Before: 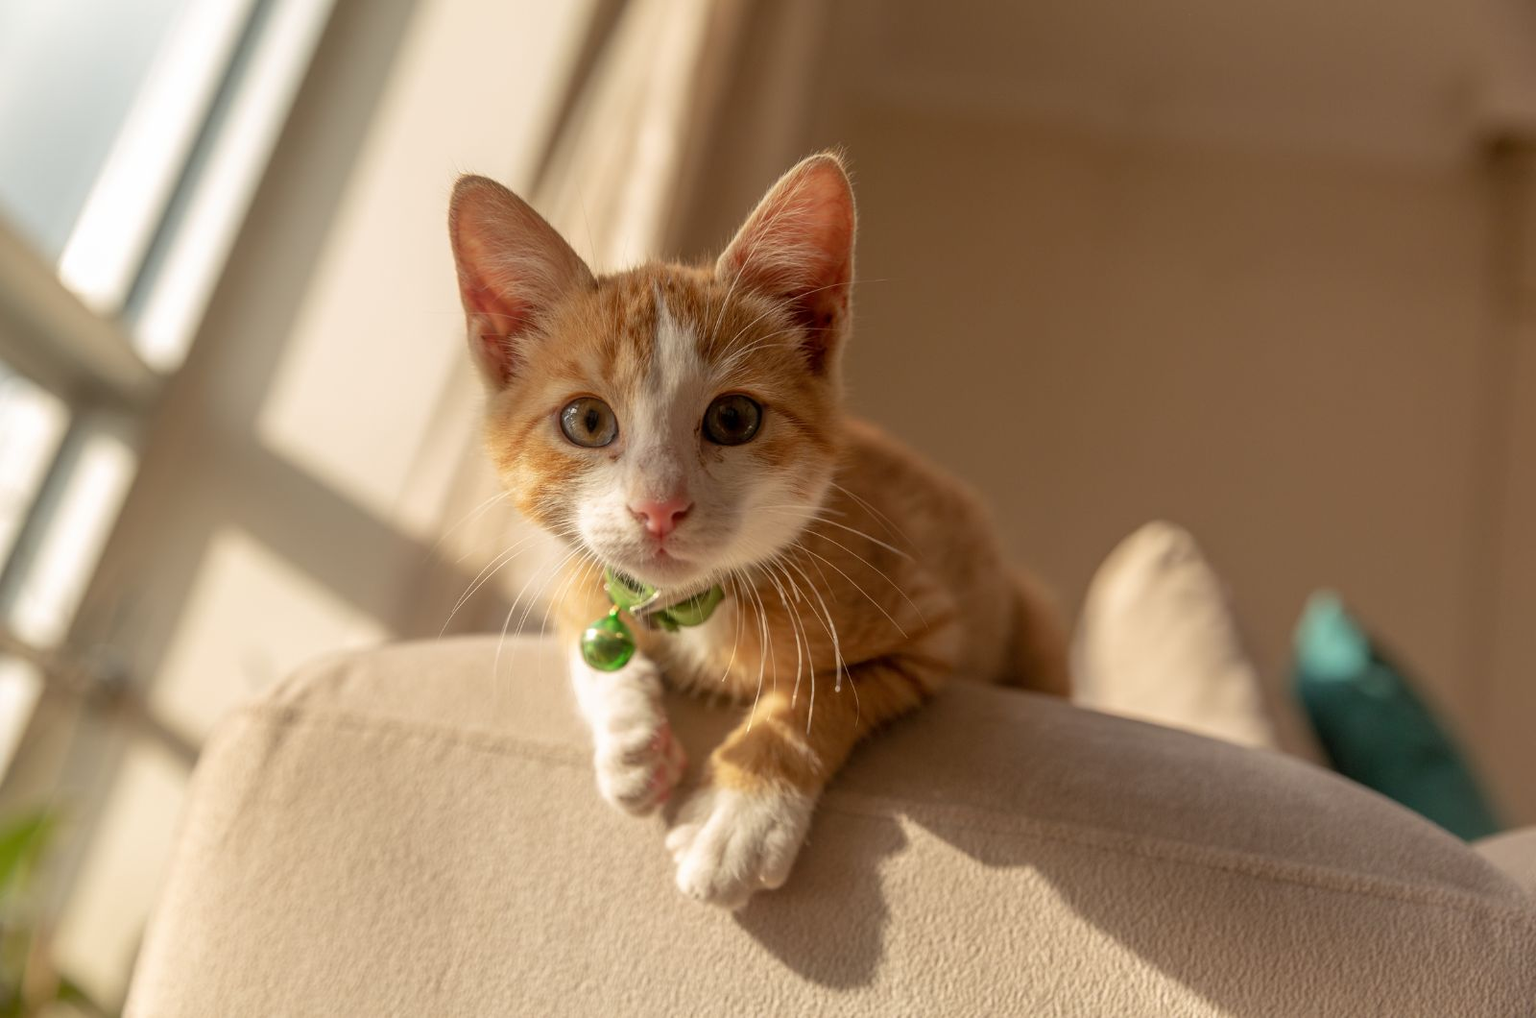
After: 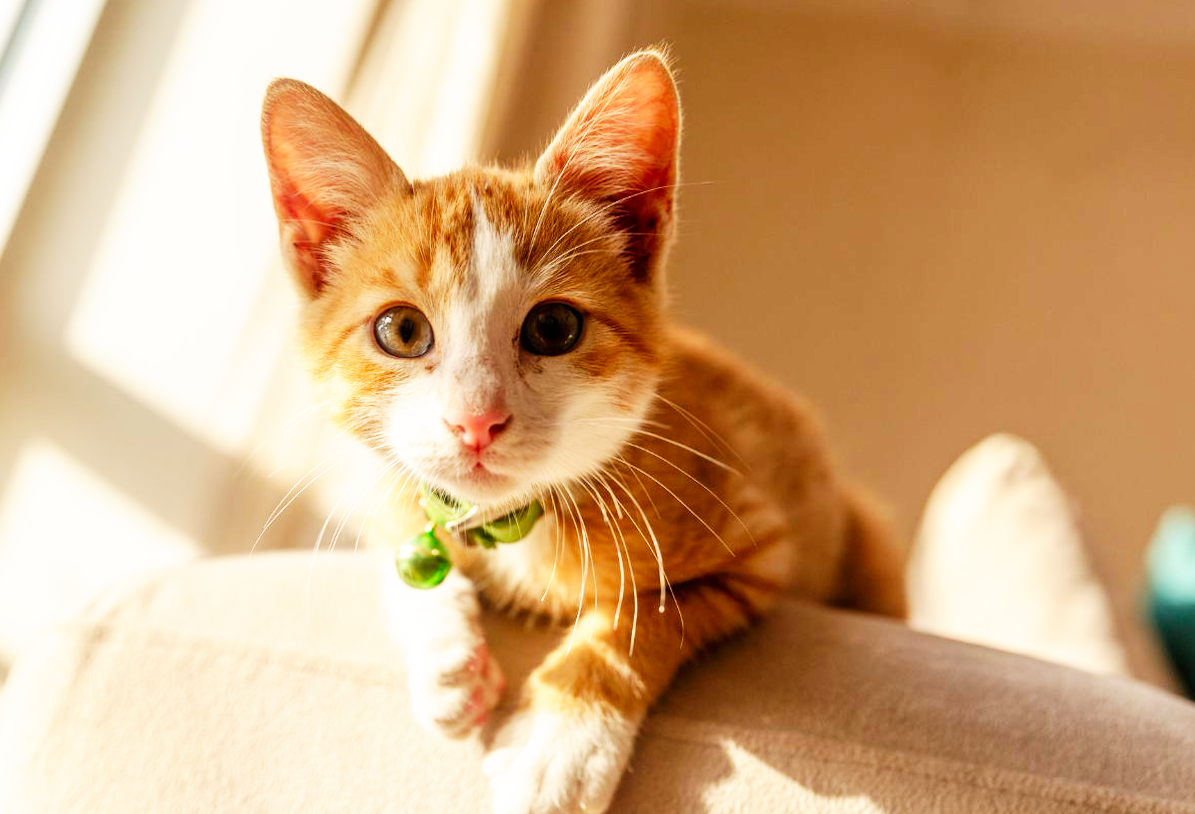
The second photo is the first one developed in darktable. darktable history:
crop and rotate: left 11.831%, top 11.346%, right 13.429%, bottom 13.899%
base curve: curves: ch0 [(0, 0) (0.007, 0.004) (0.027, 0.03) (0.046, 0.07) (0.207, 0.54) (0.442, 0.872) (0.673, 0.972) (1, 1)], preserve colors none
rotate and perspective: lens shift (horizontal) -0.055, automatic cropping off
